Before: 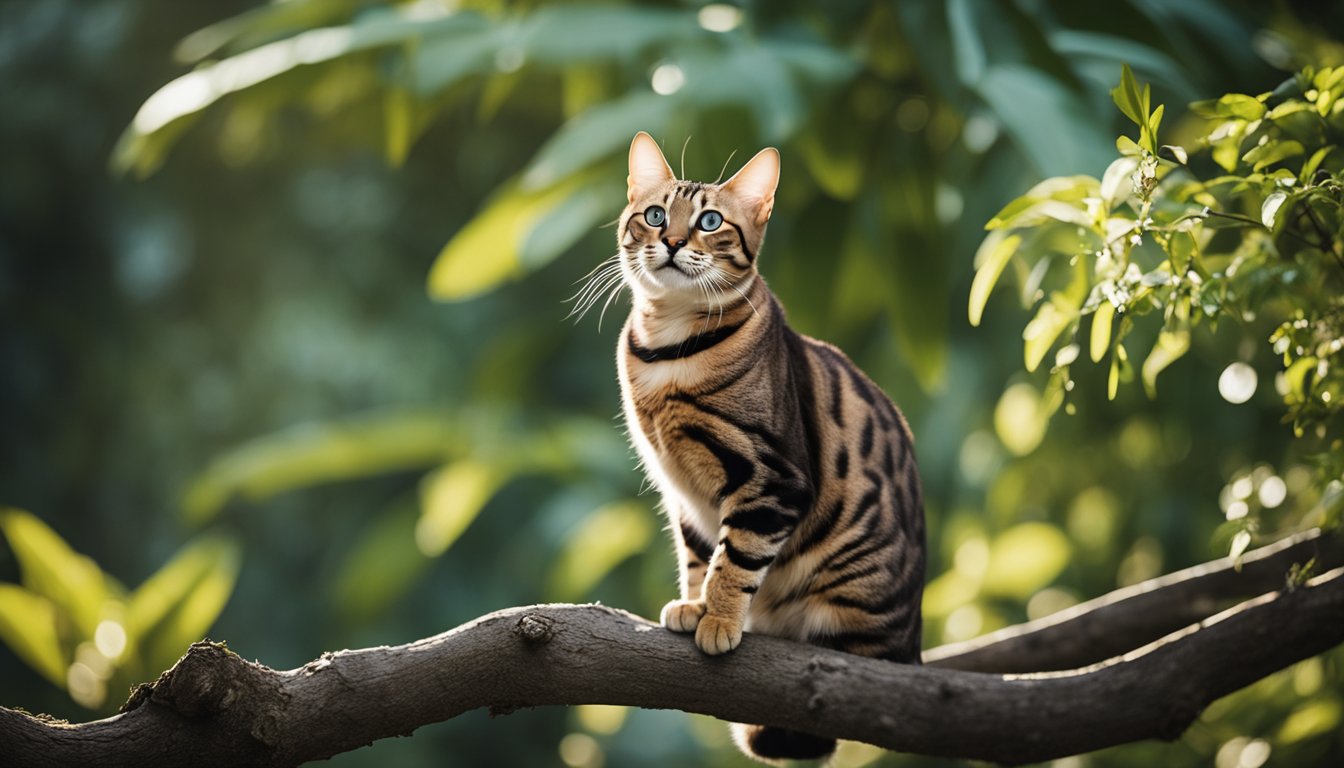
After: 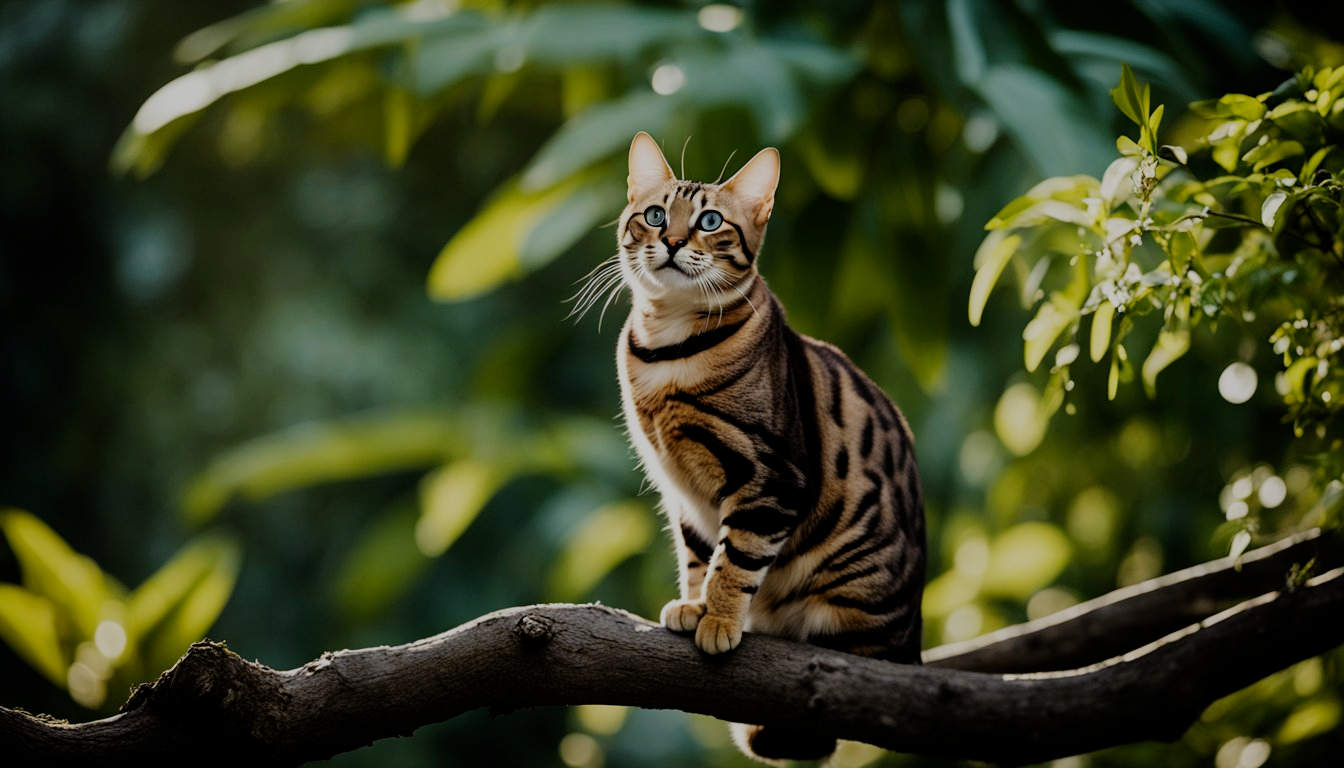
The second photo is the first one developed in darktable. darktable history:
filmic rgb: middle gray luminance 29%, black relative exposure -10.3 EV, white relative exposure 5.5 EV, threshold 6 EV, target black luminance 0%, hardness 3.95, latitude 2.04%, contrast 1.132, highlights saturation mix 5%, shadows ↔ highlights balance 15.11%, add noise in highlights 0, preserve chrominance no, color science v3 (2019), use custom middle-gray values true, iterations of high-quality reconstruction 0, contrast in highlights soft, enable highlight reconstruction true
